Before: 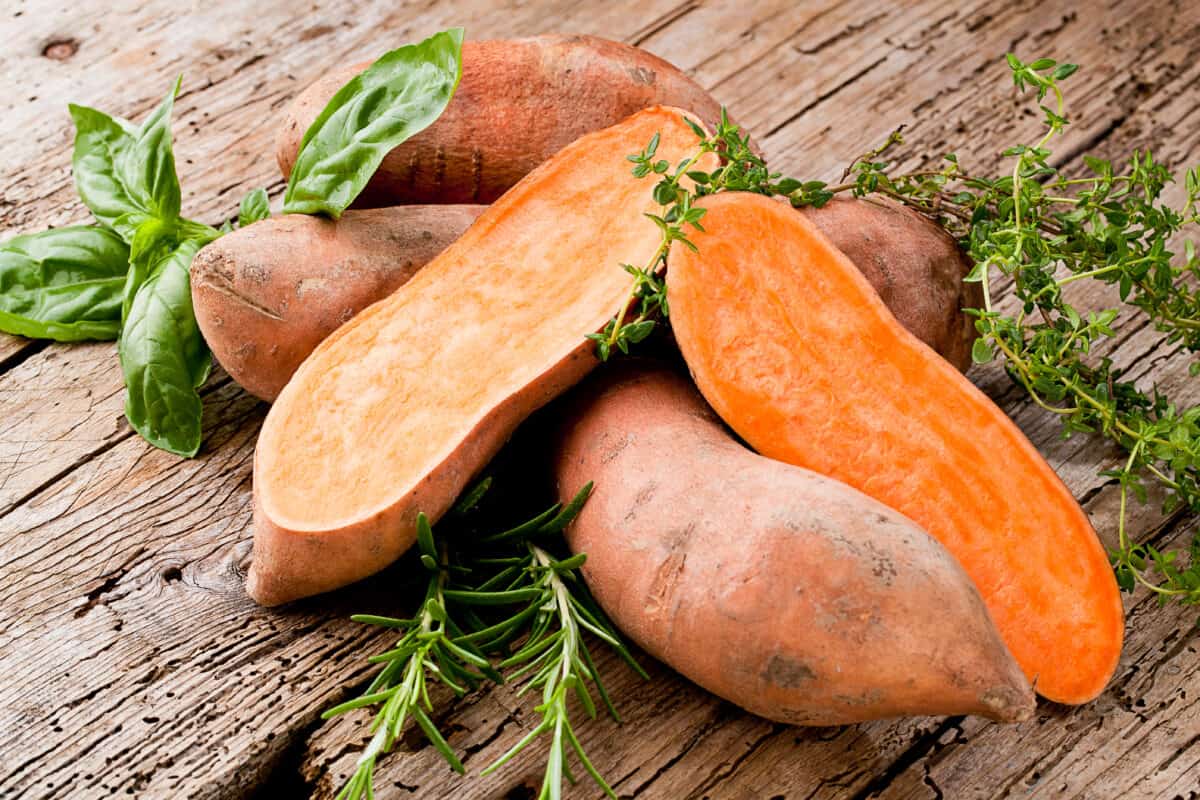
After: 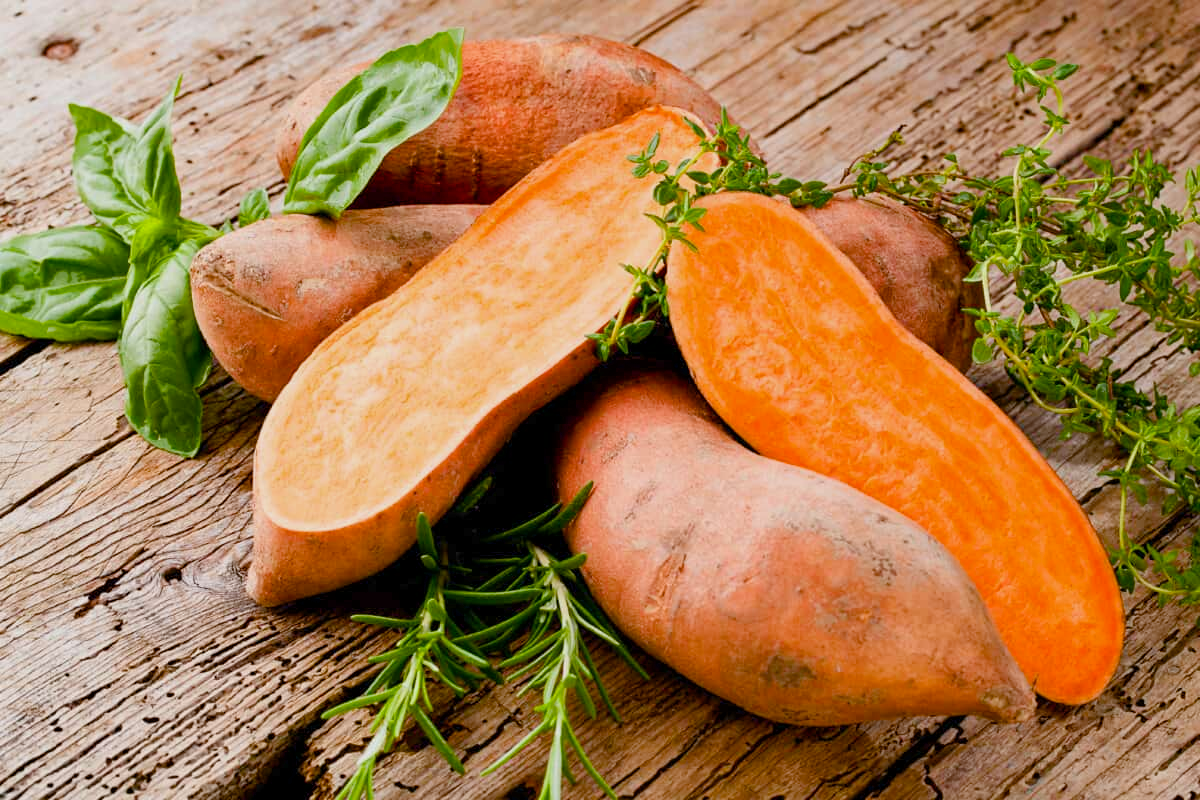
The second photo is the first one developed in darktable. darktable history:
color balance rgb: perceptual saturation grading › global saturation 20%, perceptual saturation grading › highlights -14.121%, perceptual saturation grading › shadows 49.819%, contrast -10.421%
